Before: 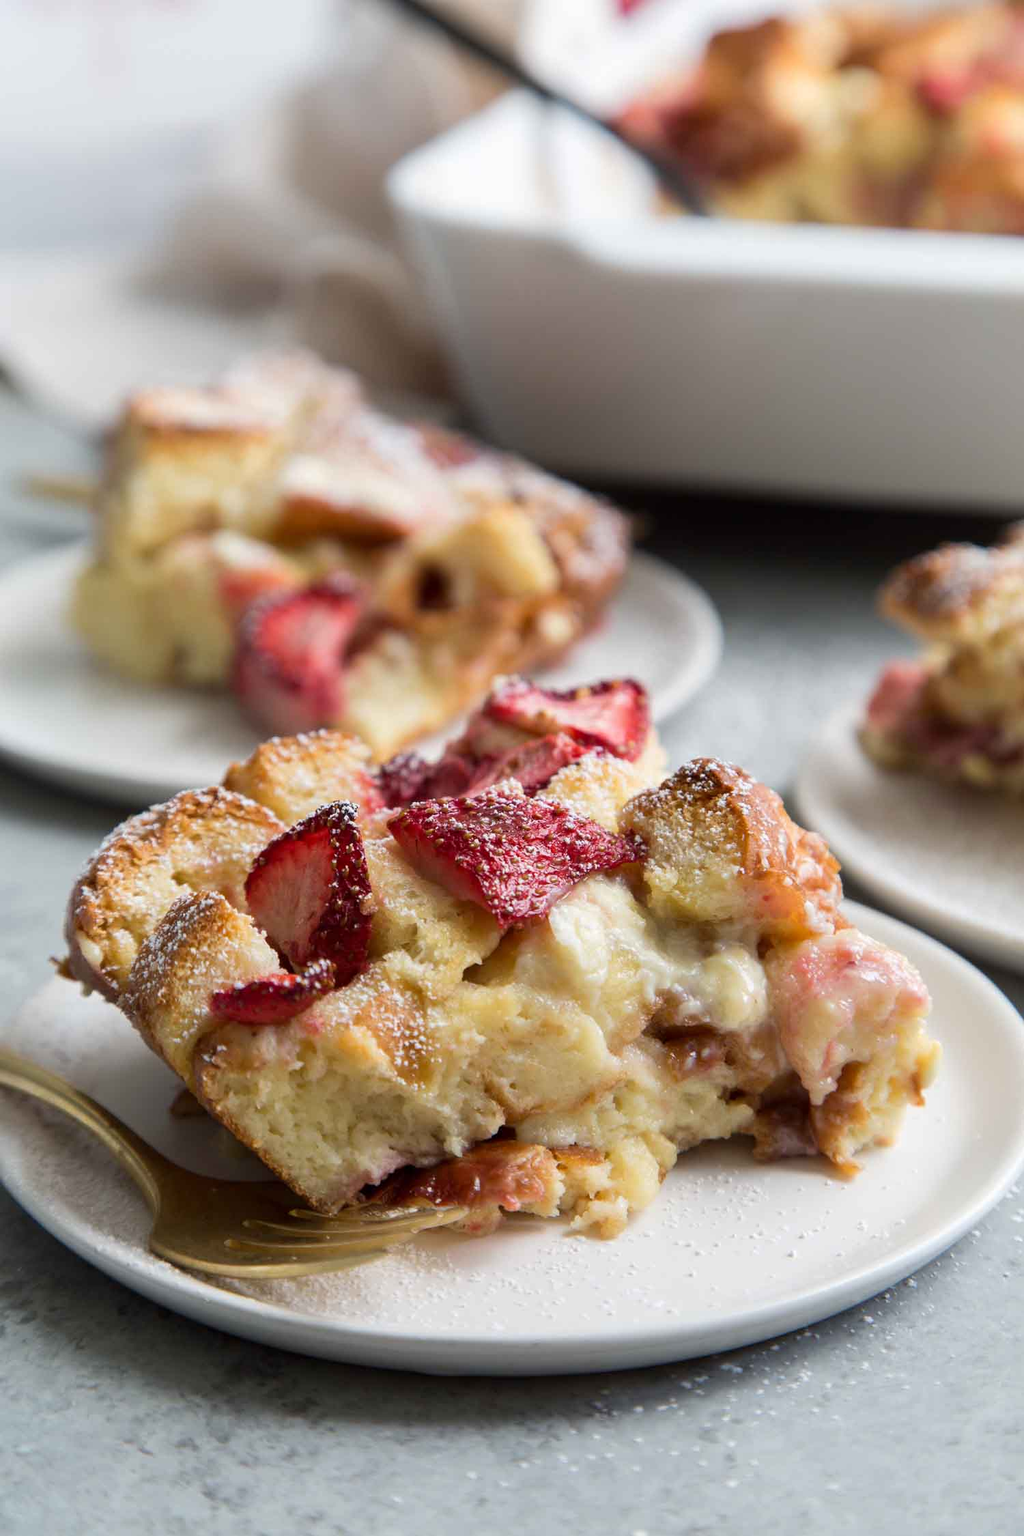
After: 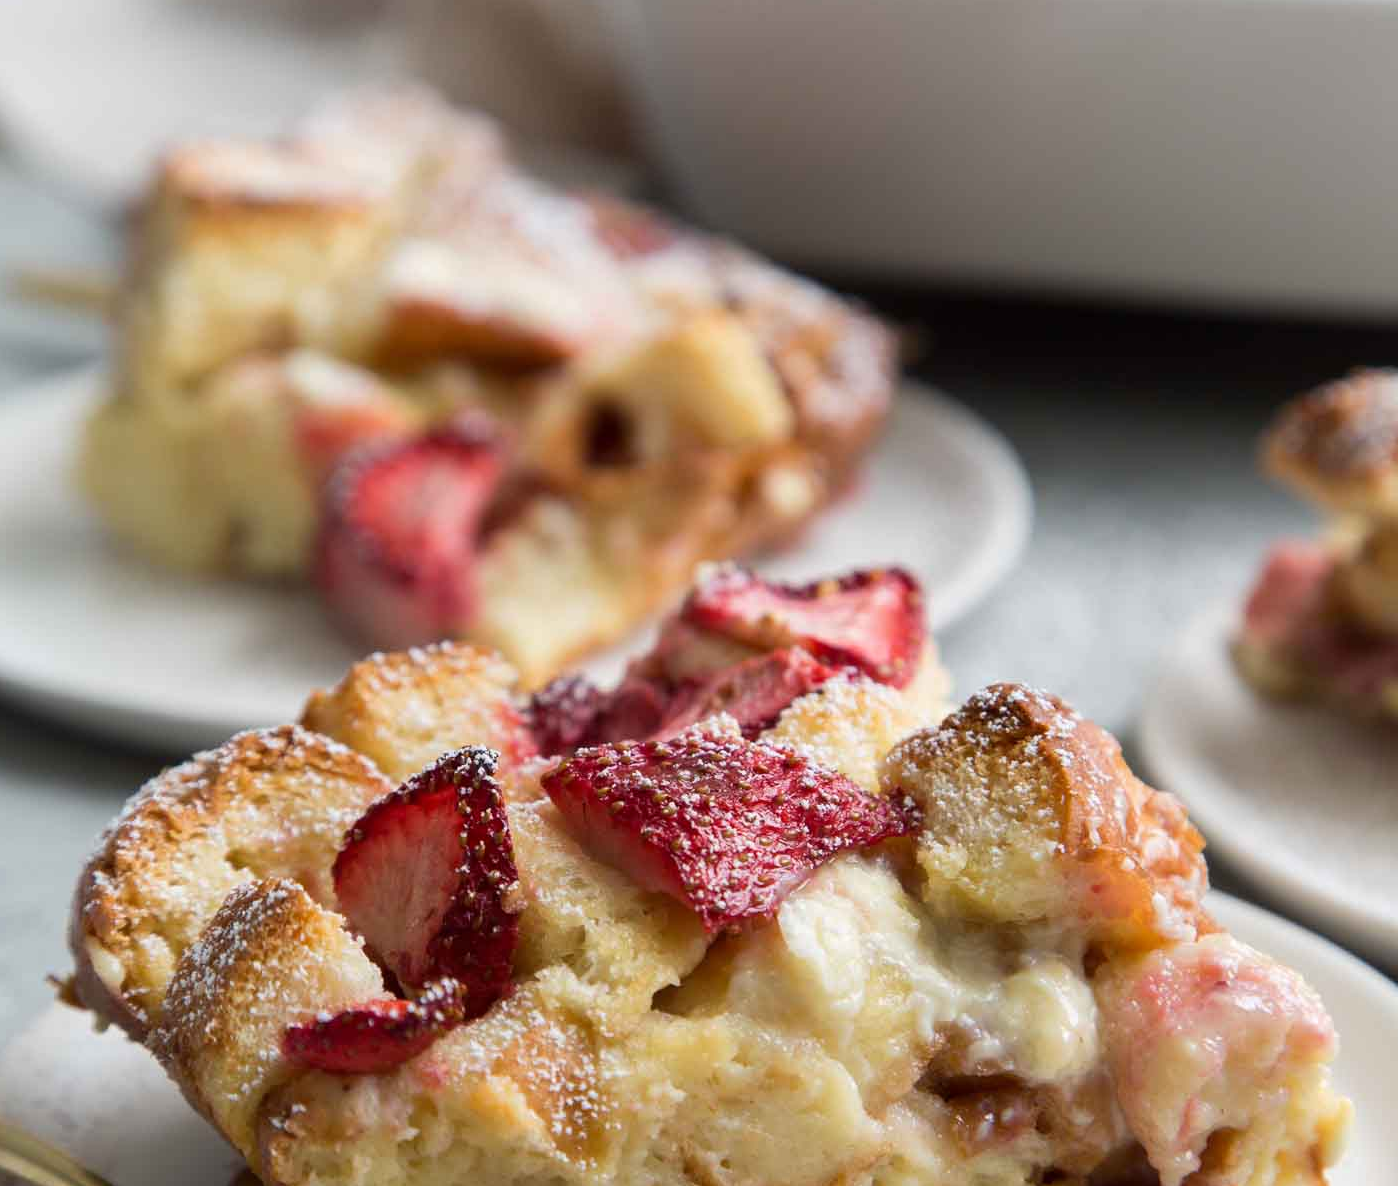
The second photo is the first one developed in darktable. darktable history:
crop: left 1.77%, top 19.018%, right 4.973%, bottom 28.271%
